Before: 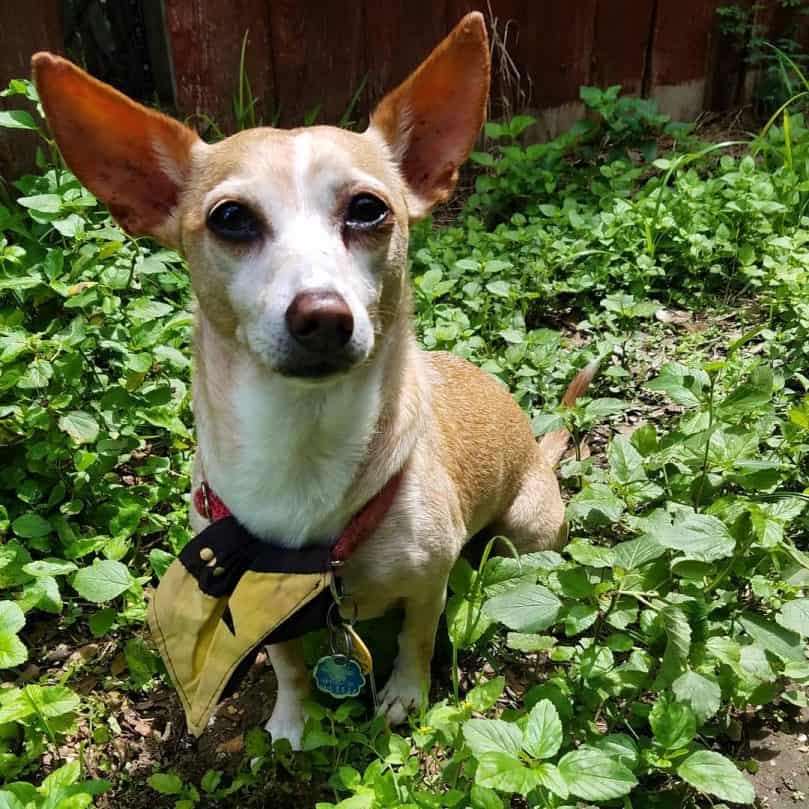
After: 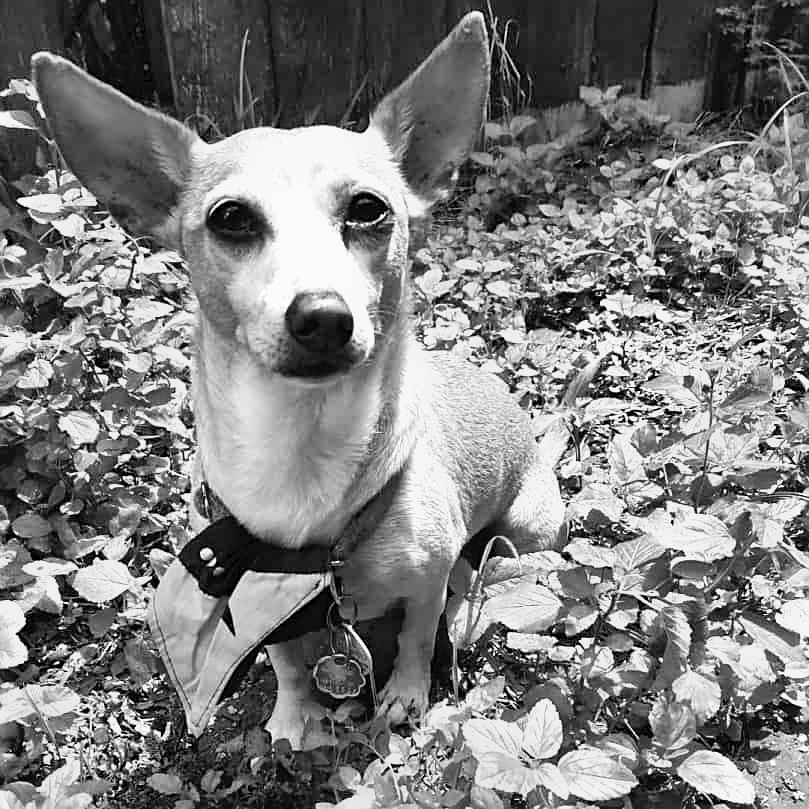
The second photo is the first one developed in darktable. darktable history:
sharpen: on, module defaults
monochrome: on, module defaults
exposure: black level correction 0, exposure 0.7 EV, compensate exposure bias true, compensate highlight preservation false
tone curve: curves: ch0 [(0, 0) (0.003, 0.032) (0.011, 0.033) (0.025, 0.036) (0.044, 0.046) (0.069, 0.069) (0.1, 0.108) (0.136, 0.157) (0.177, 0.208) (0.224, 0.256) (0.277, 0.313) (0.335, 0.379) (0.399, 0.444) (0.468, 0.514) (0.543, 0.595) (0.623, 0.687) (0.709, 0.772) (0.801, 0.854) (0.898, 0.933) (1, 1)], preserve colors none
shadows and highlights: low approximation 0.01, soften with gaussian
color correction: highlights a* 10.44, highlights b* 30.04, shadows a* 2.73, shadows b* 17.51, saturation 1.72
